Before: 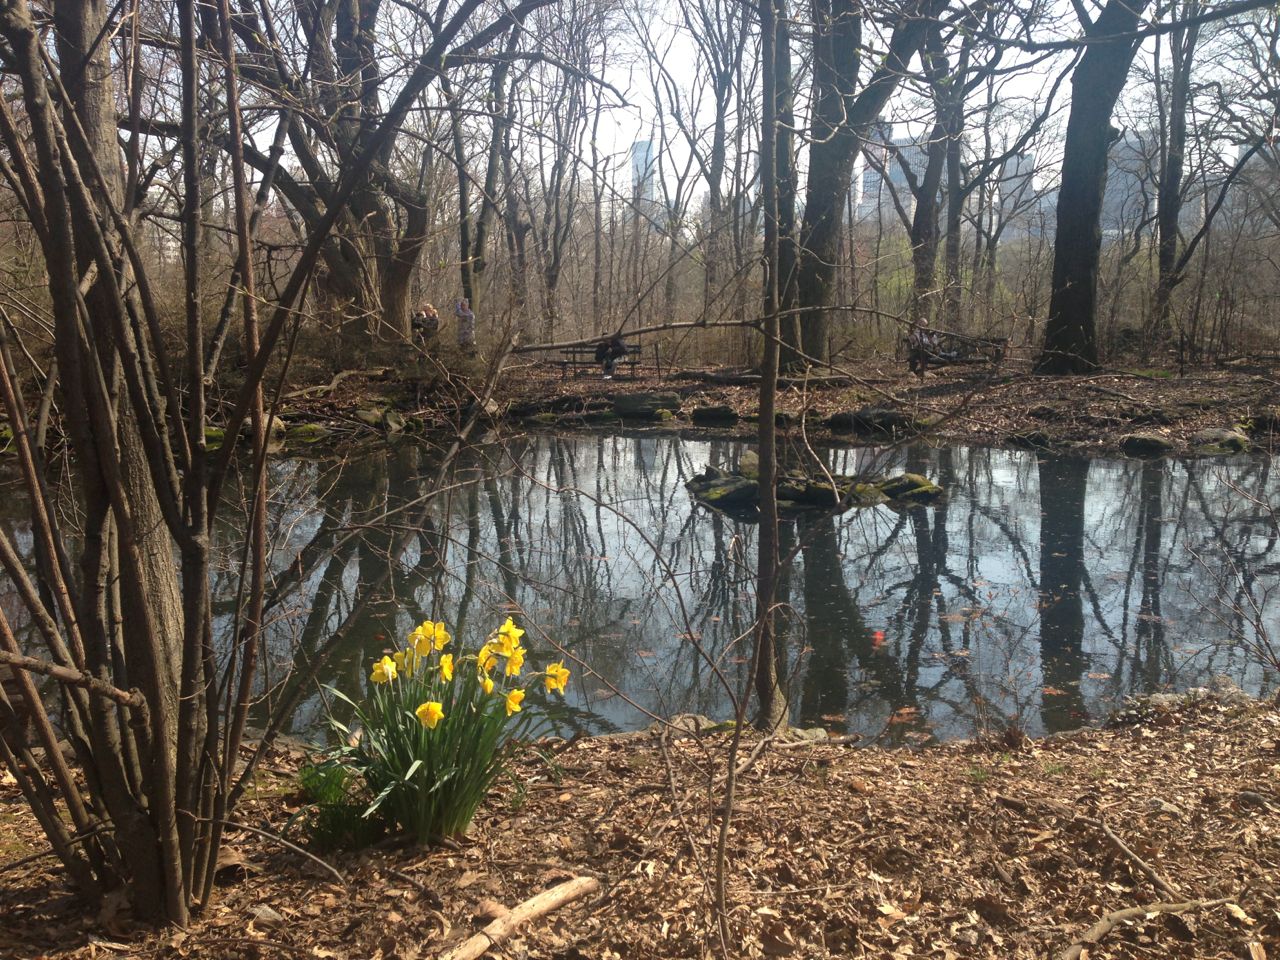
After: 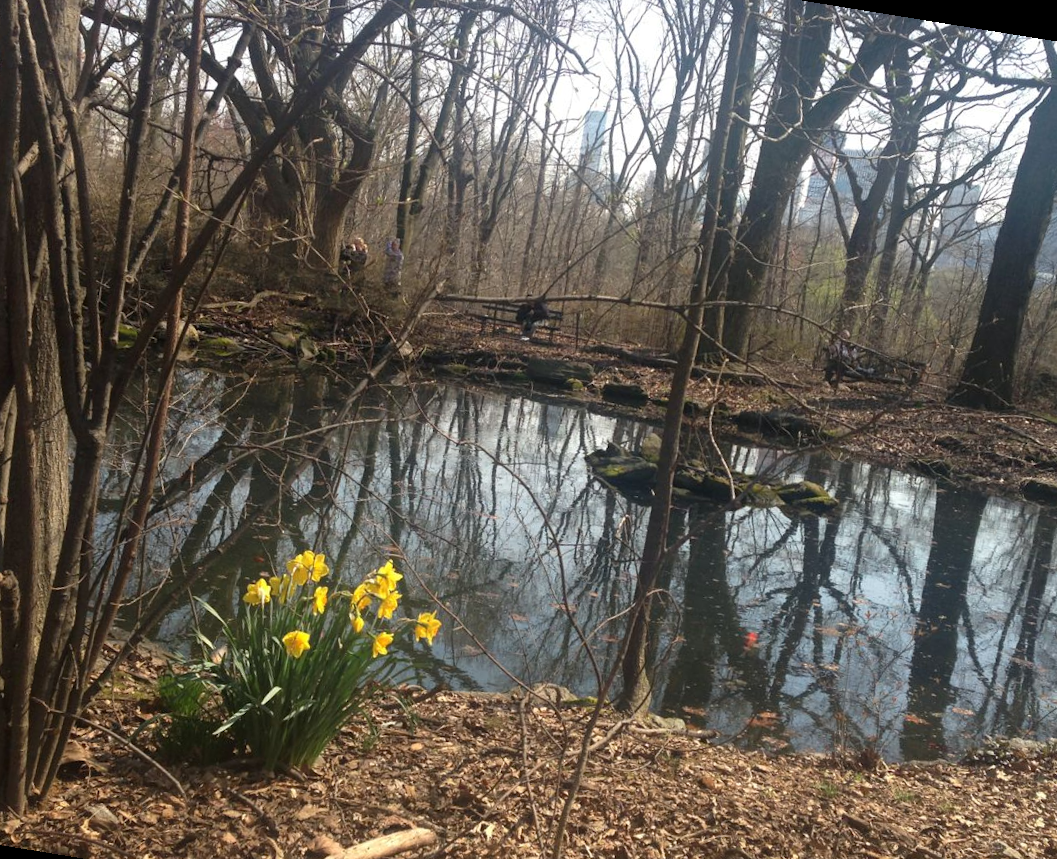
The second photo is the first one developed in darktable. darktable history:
crop and rotate: left 11.831%, top 11.346%, right 13.429%, bottom 13.899%
rotate and perspective: rotation 9.12°, automatic cropping off
